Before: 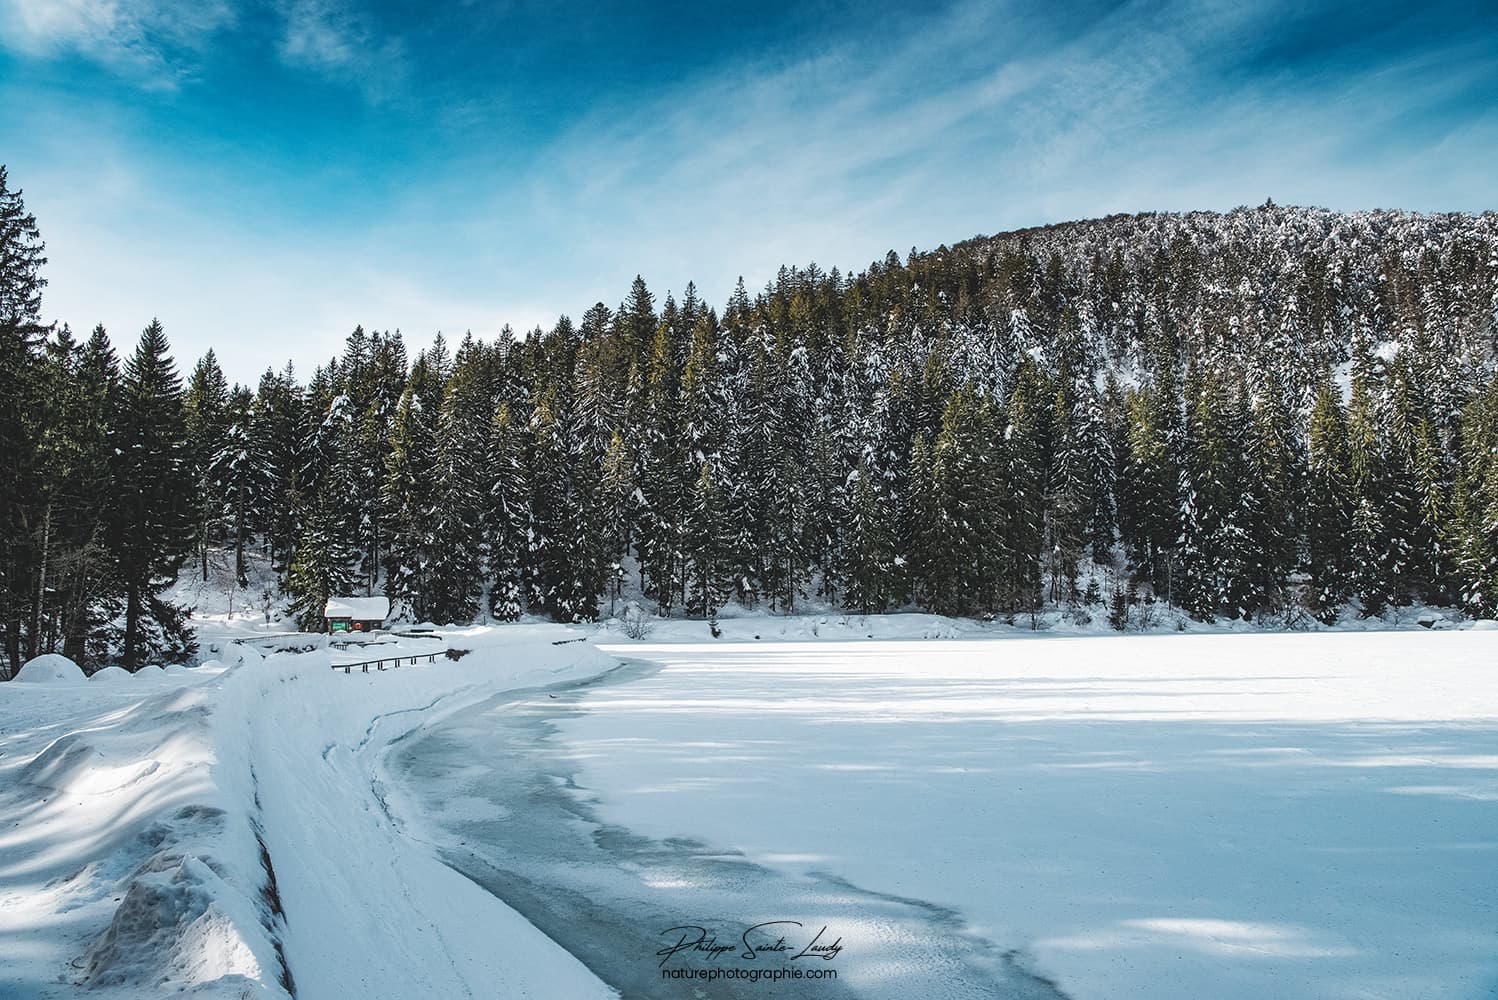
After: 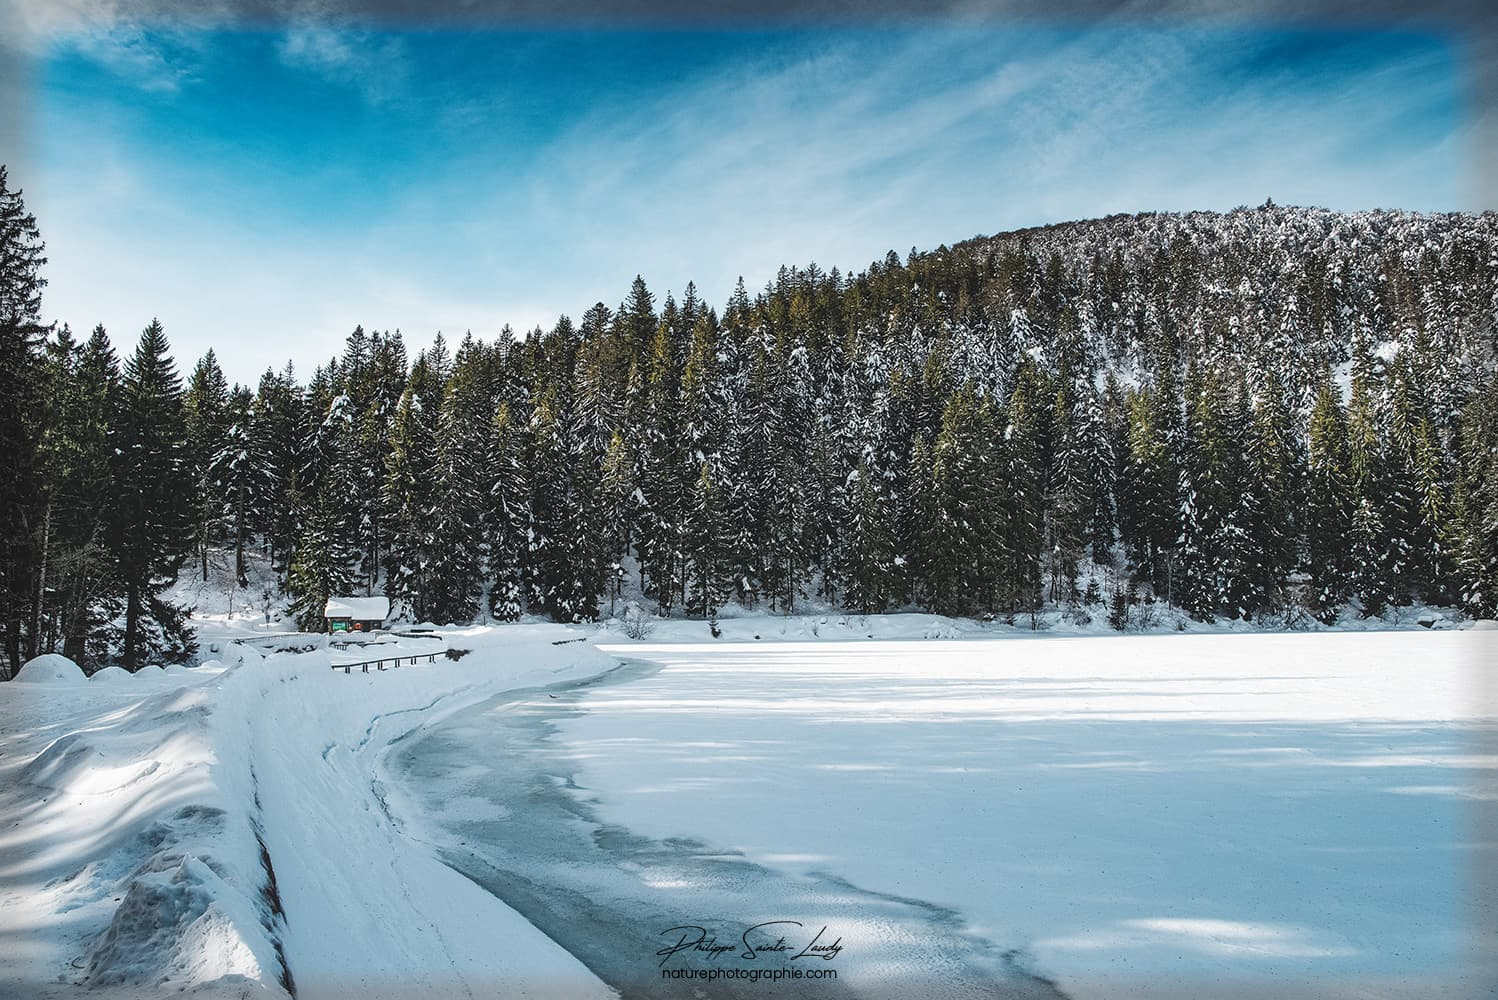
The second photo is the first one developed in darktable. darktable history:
vignetting: fall-off start 93.25%, fall-off radius 5.2%, brightness -0.281, automatic ratio true, width/height ratio 1.332, shape 0.05
